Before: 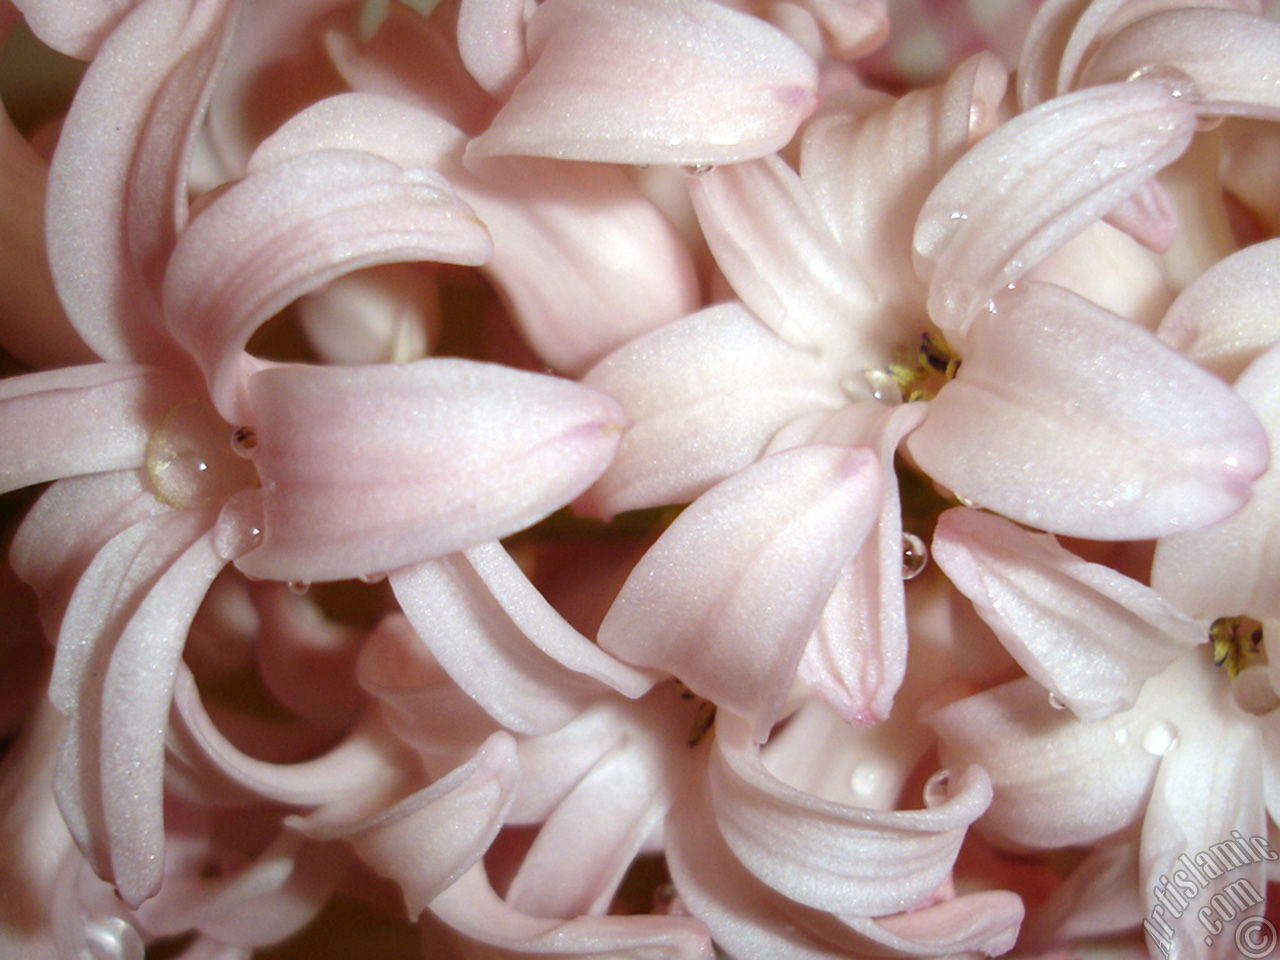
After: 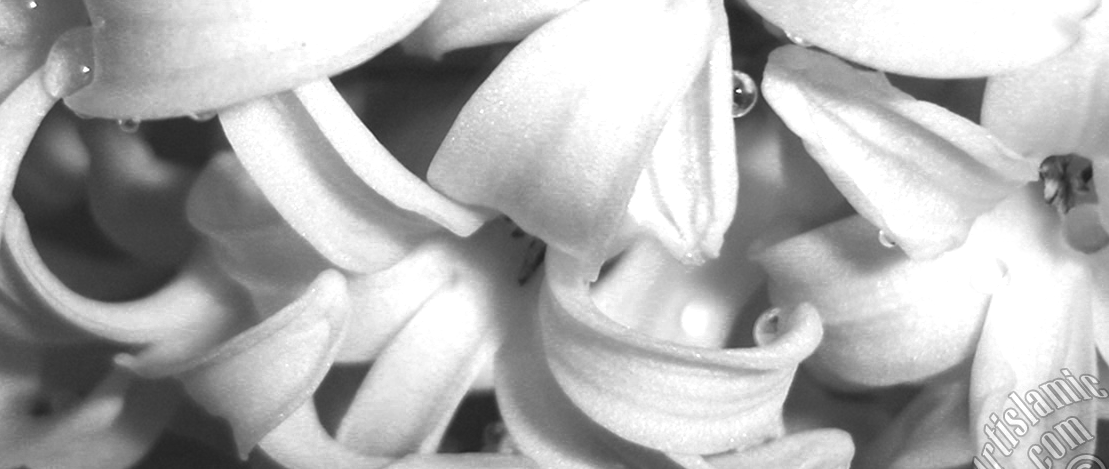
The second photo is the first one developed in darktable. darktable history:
color zones: curves: ch0 [(0.002, 0.593) (0.143, 0.417) (0.285, 0.541) (0.455, 0.289) (0.608, 0.327) (0.727, 0.283) (0.869, 0.571) (1, 0.603)]; ch1 [(0, 0) (0.143, 0) (0.286, 0) (0.429, 0) (0.571, 0) (0.714, 0) (0.857, 0)]
exposure: black level correction 0.001, exposure 0.5 EV, compensate exposure bias true, compensate highlight preservation false
crop and rotate: left 13.306%, top 48.129%, bottom 2.928%
